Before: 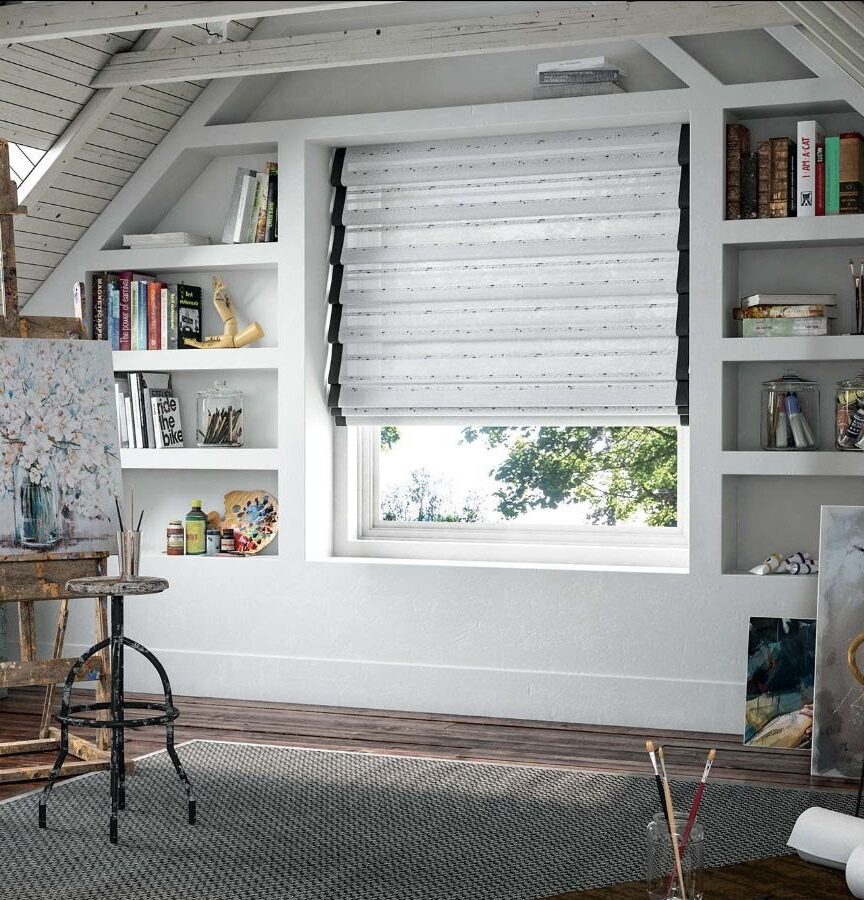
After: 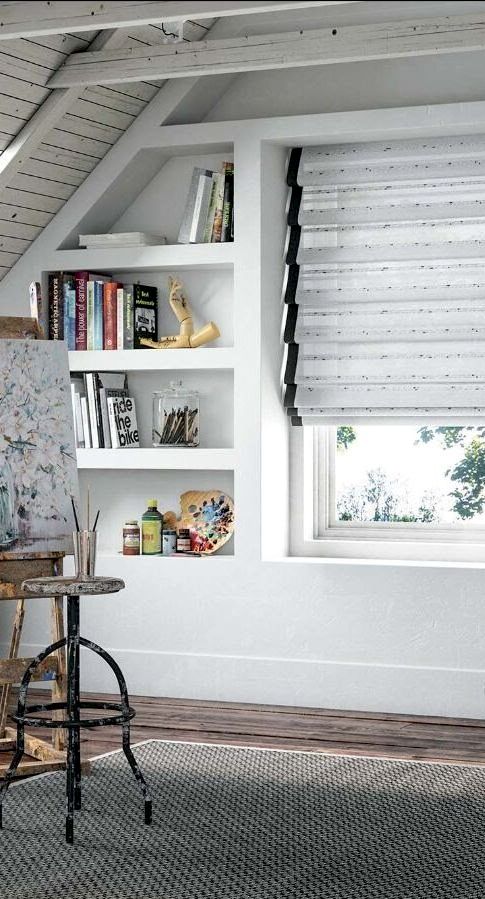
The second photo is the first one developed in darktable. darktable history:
color calibration: illuminant same as pipeline (D50), adaptation XYZ, x 0.346, y 0.358, temperature 5013.5 K
crop: left 5.164%, right 38.587%
exposure: black level correction 0.005, exposure 0.015 EV, compensate highlight preservation false
